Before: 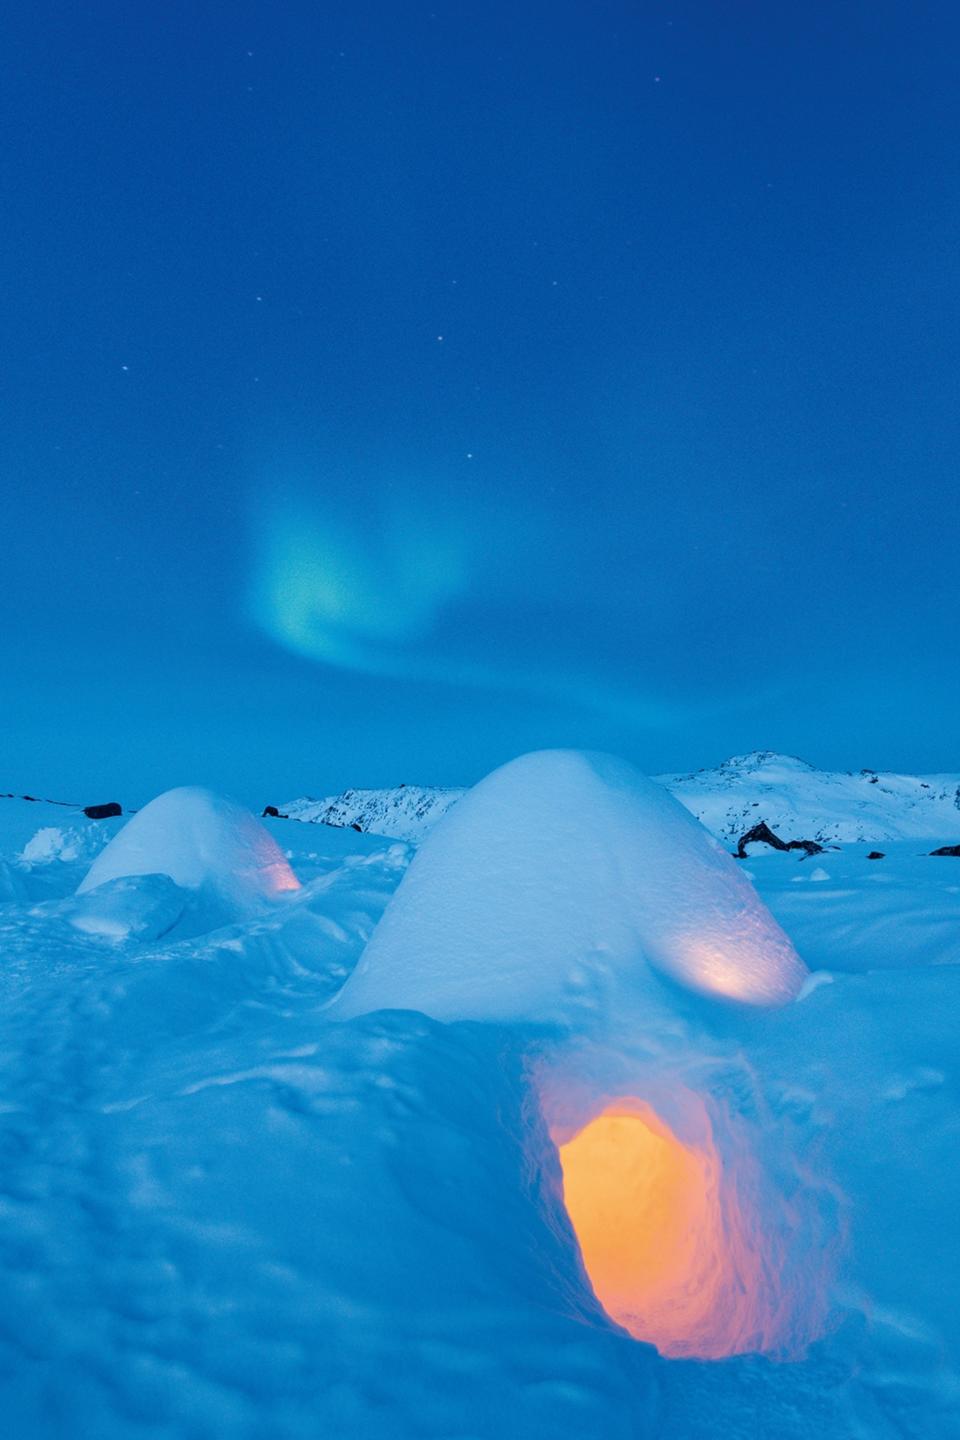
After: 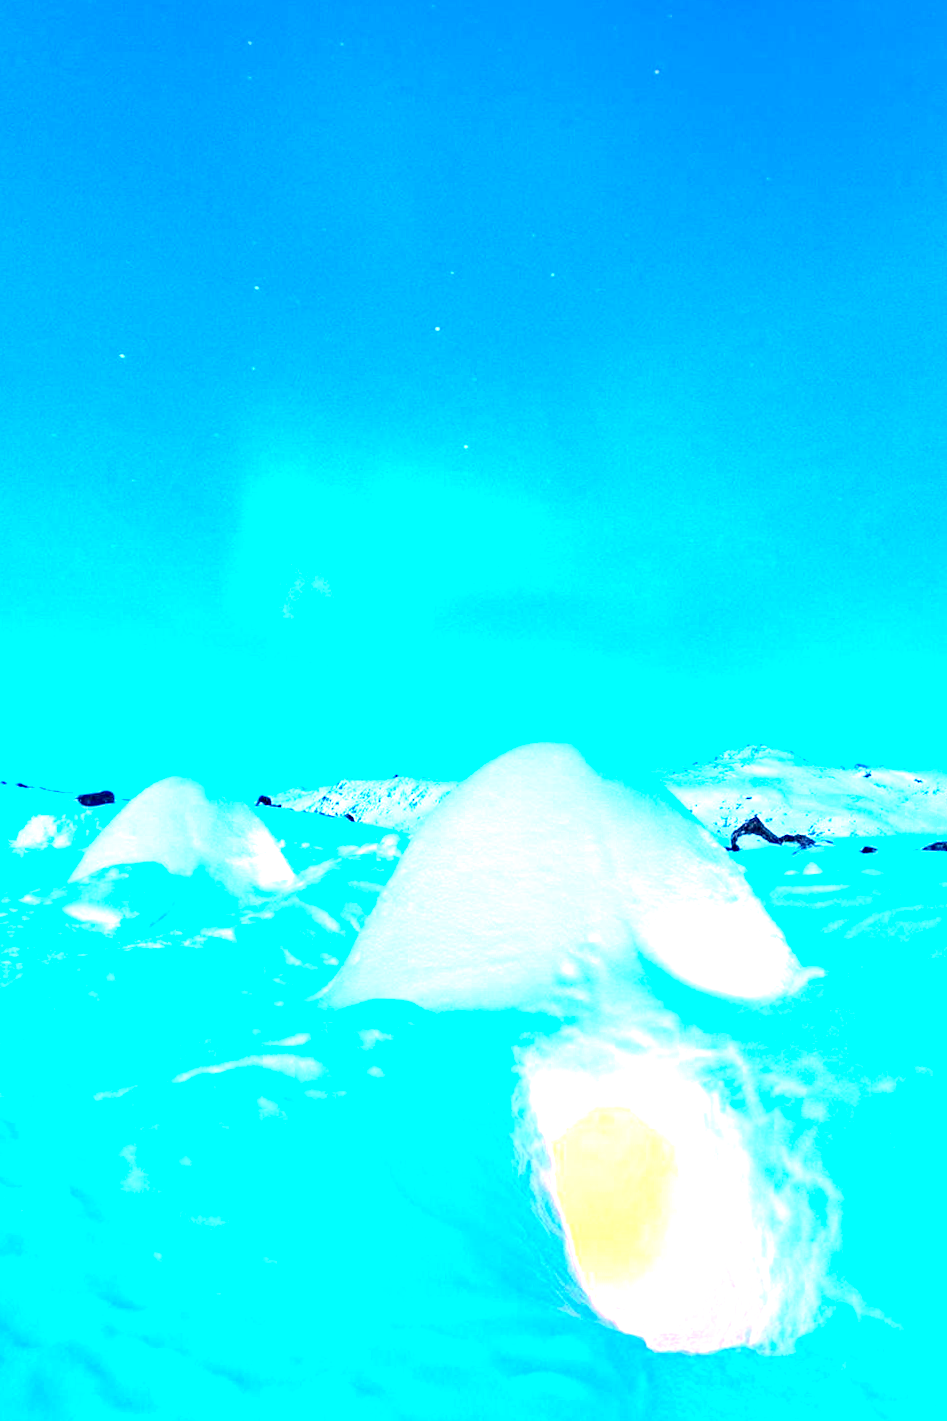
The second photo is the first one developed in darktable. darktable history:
exposure: black level correction 0.001, exposure 2.607 EV, compensate exposure bias true, compensate highlight preservation false
crop and rotate: angle -0.5°
haze removal: compatibility mode true, adaptive false
